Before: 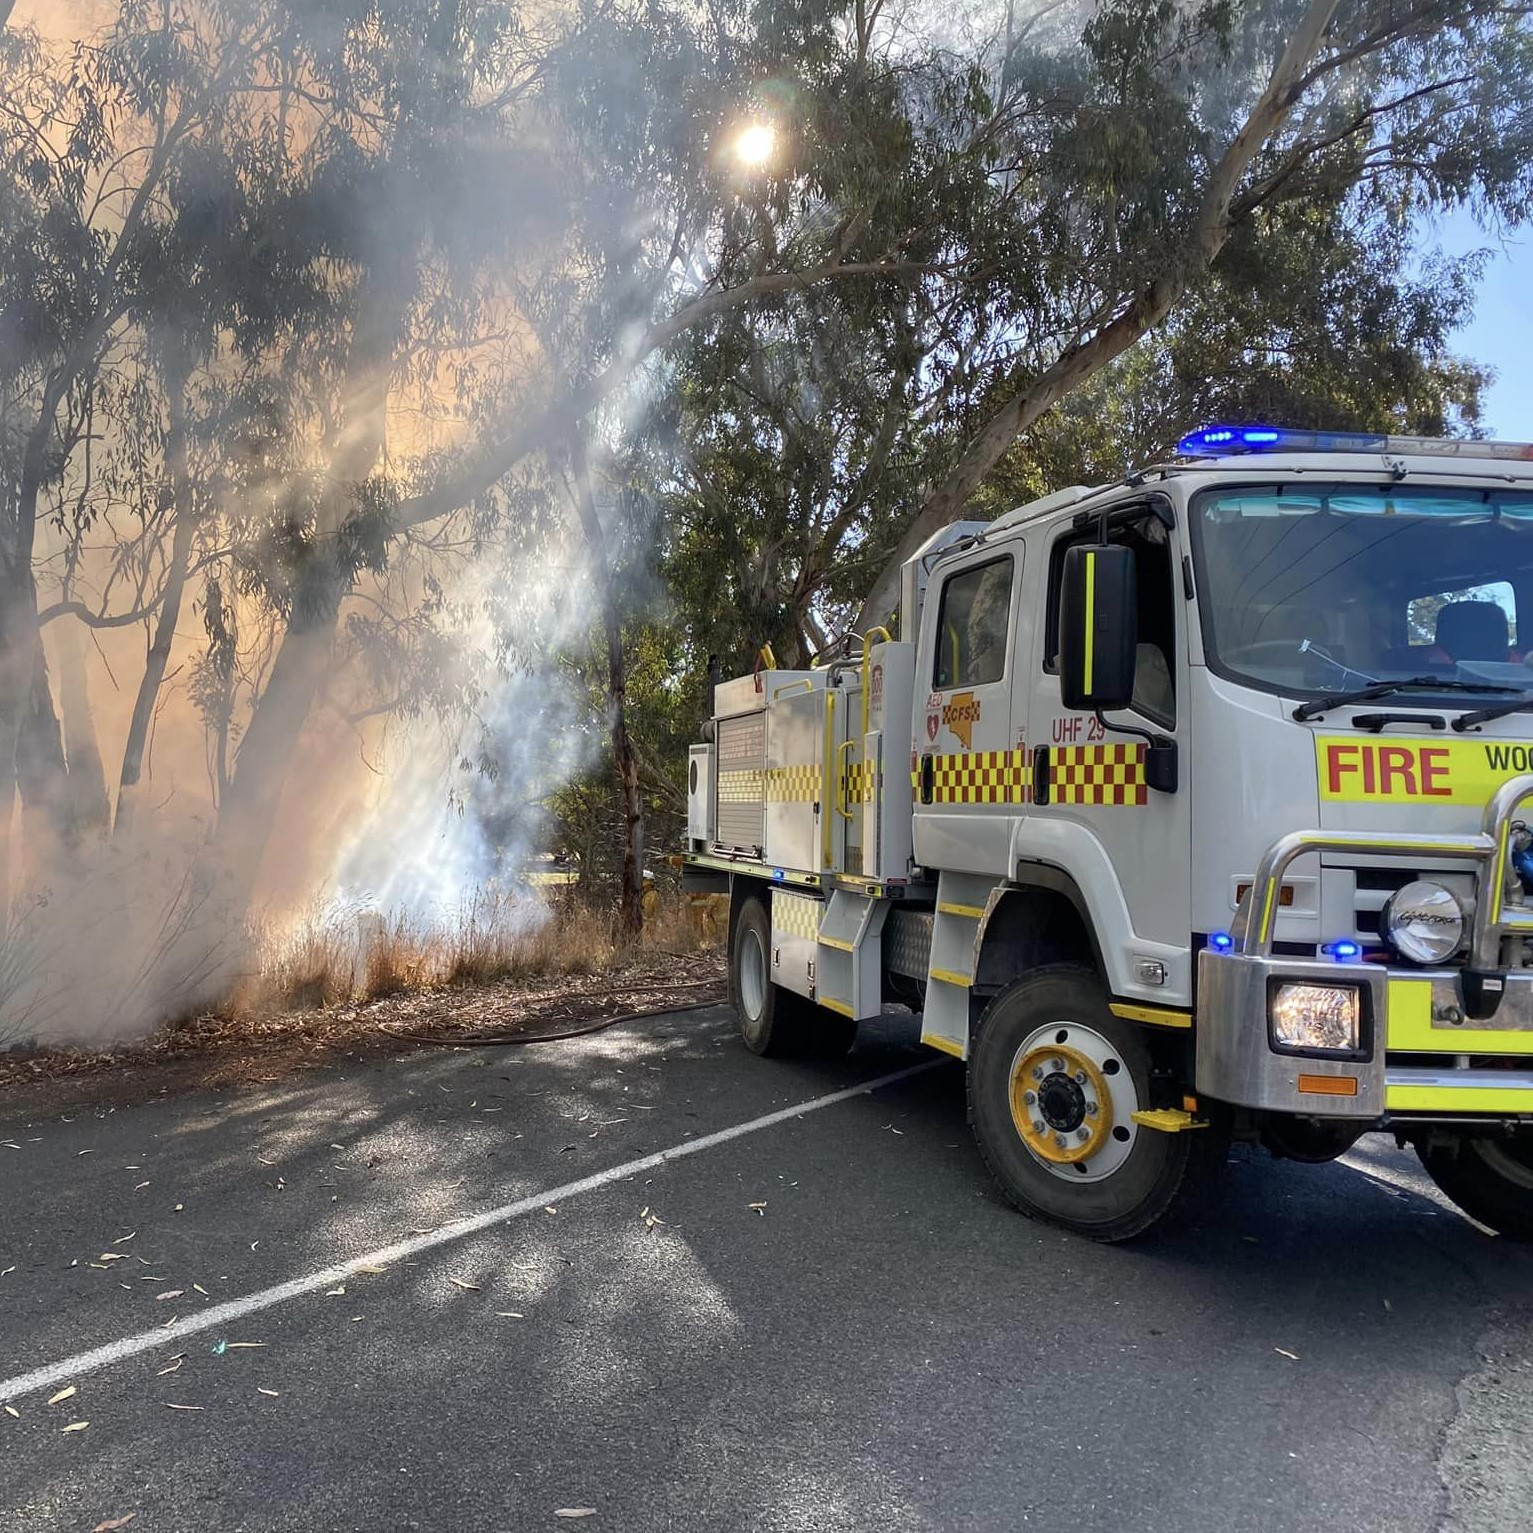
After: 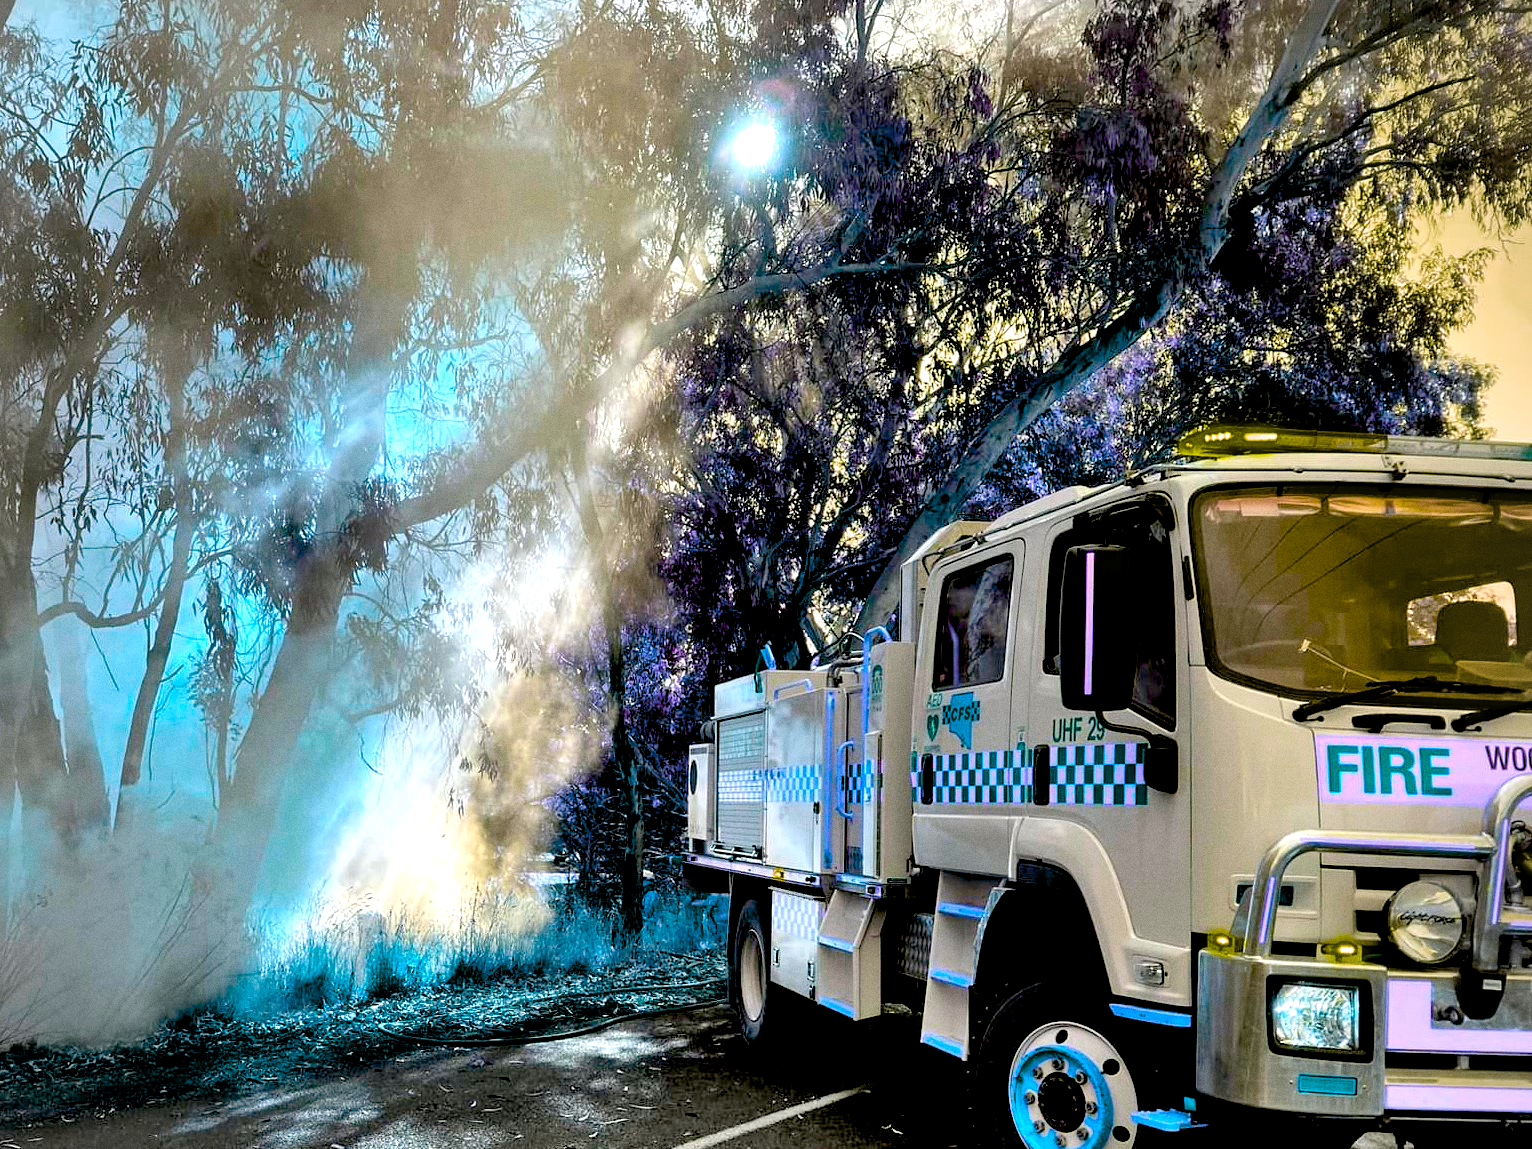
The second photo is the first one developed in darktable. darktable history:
exposure: black level correction 0.04, exposure 0.5 EV, compensate highlight preservation false
crop: bottom 24.967%
color balance rgb: hue shift 180°, global vibrance 50%, contrast 0.32%
white balance: red 1.009, blue 1.027
vignetting: fall-off radius 60.92%
grain: on, module defaults
shadows and highlights: soften with gaussian
